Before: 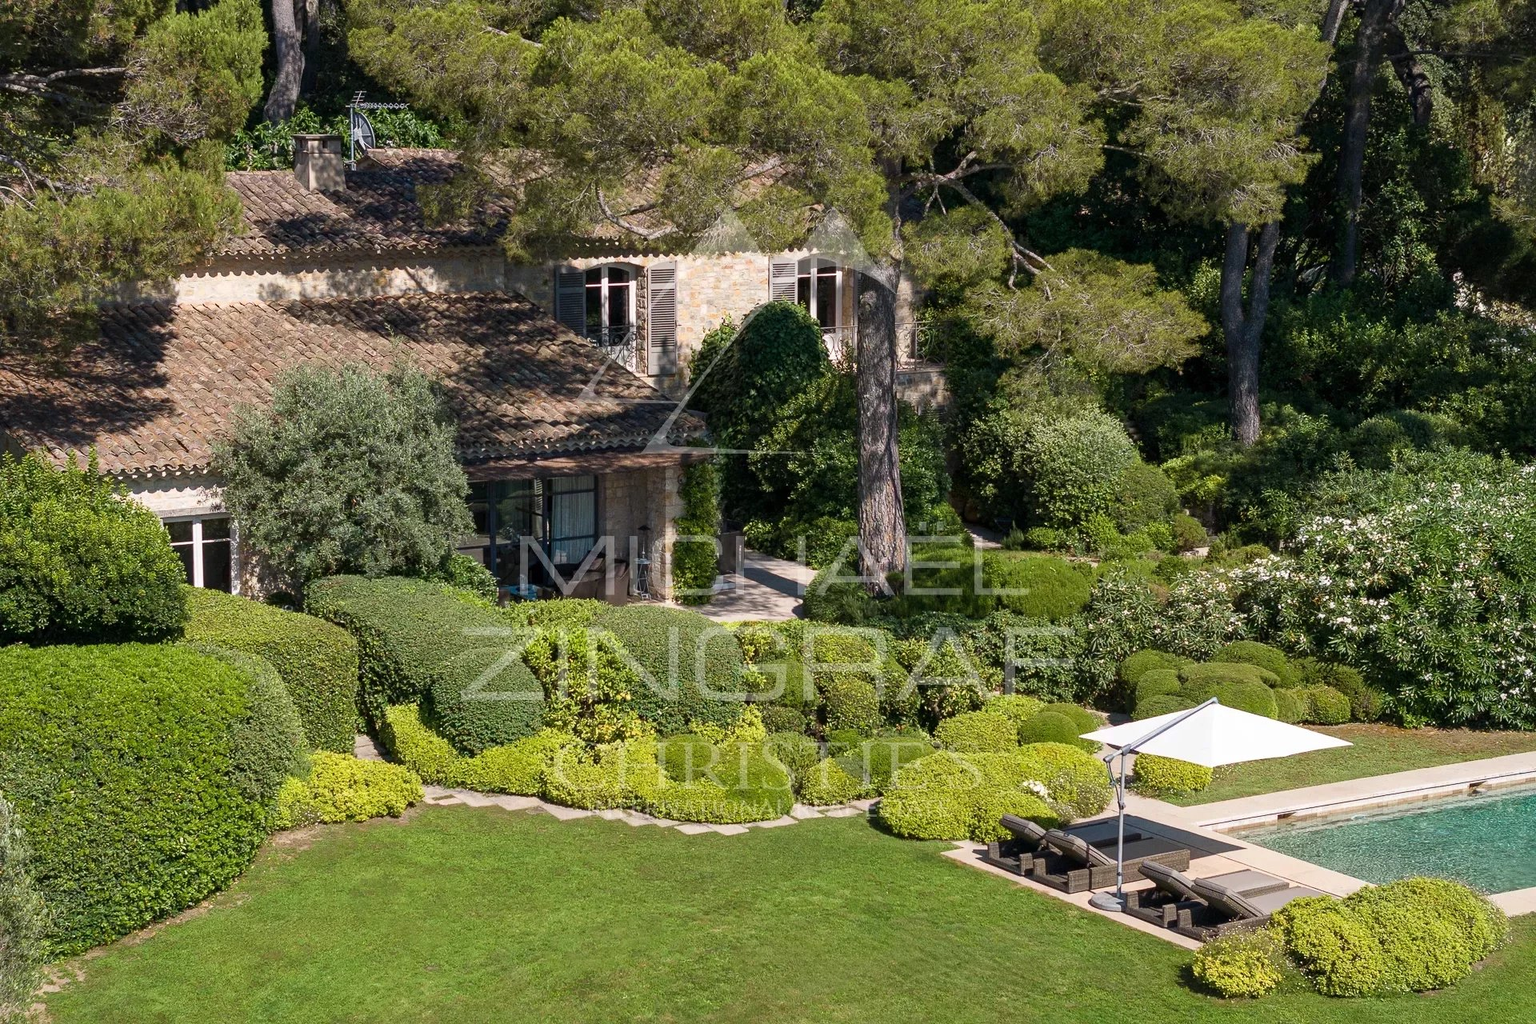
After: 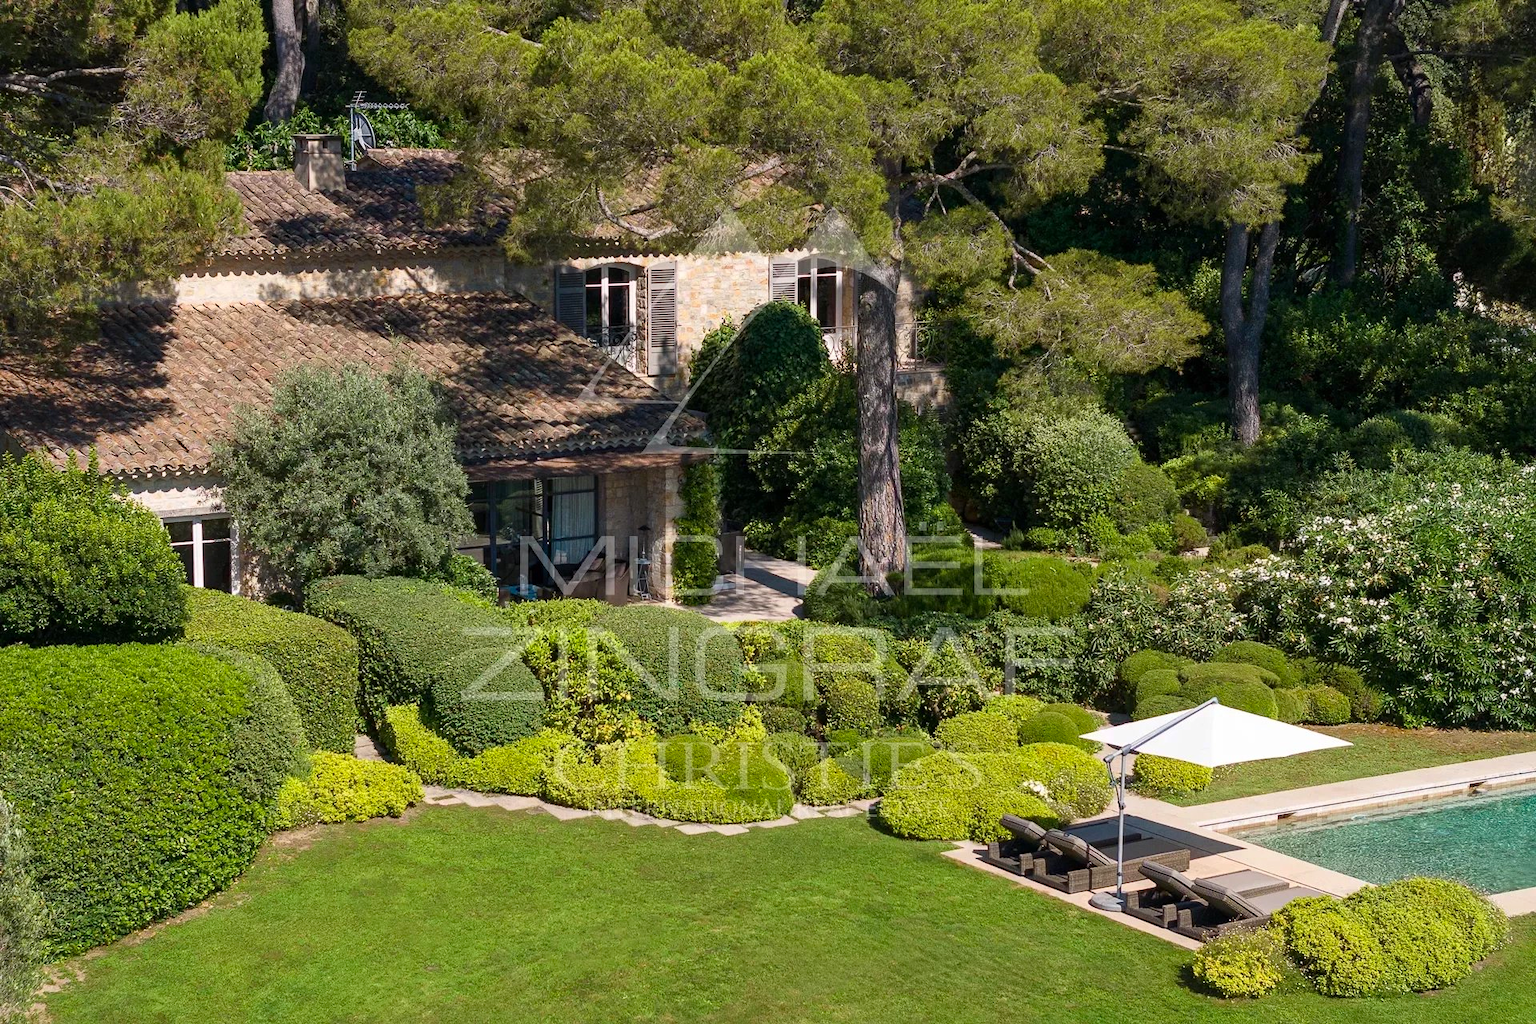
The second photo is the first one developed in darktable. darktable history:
contrast brightness saturation: contrast 0.042, saturation 0.162
